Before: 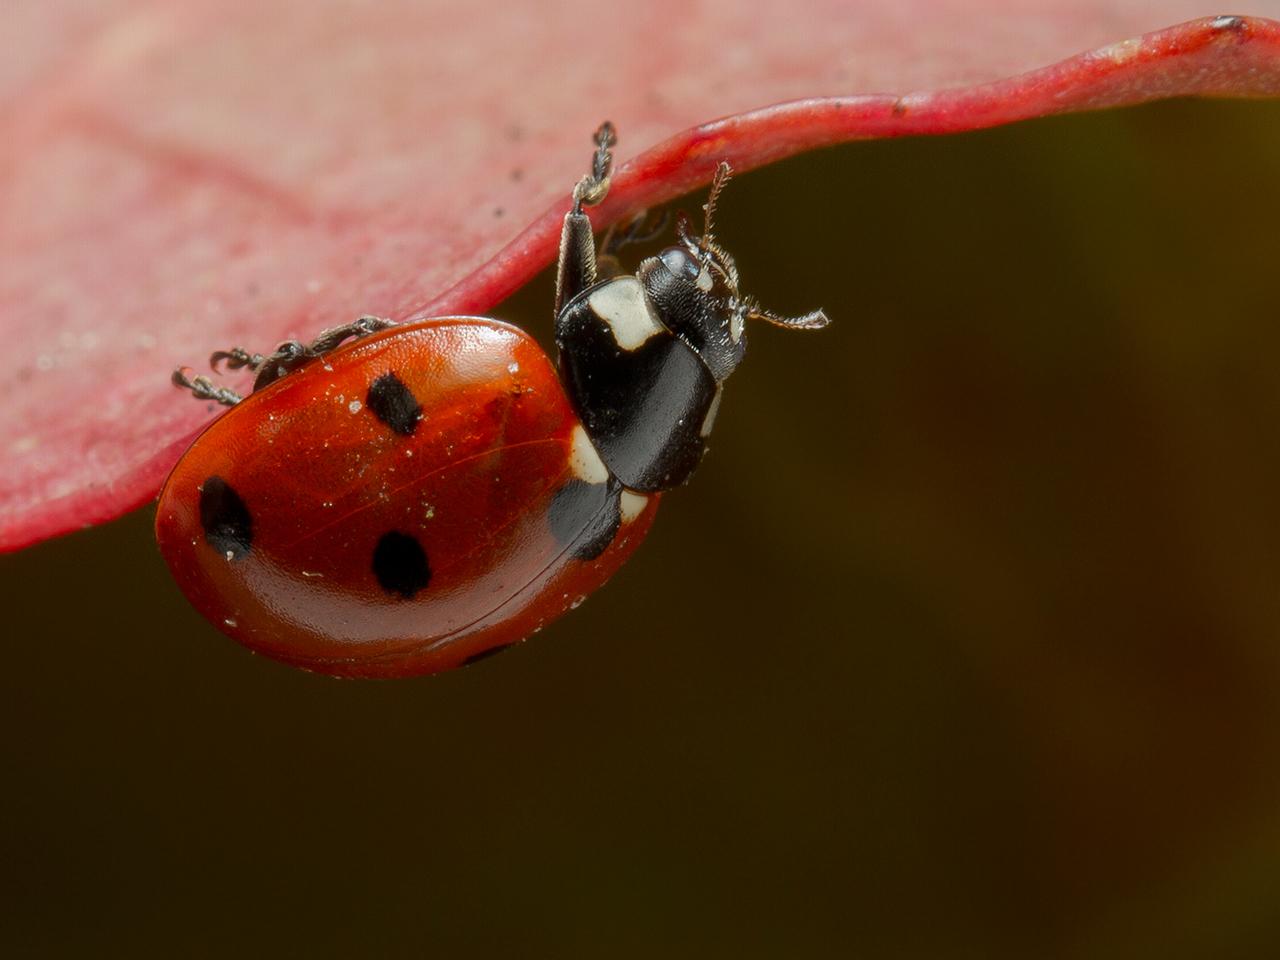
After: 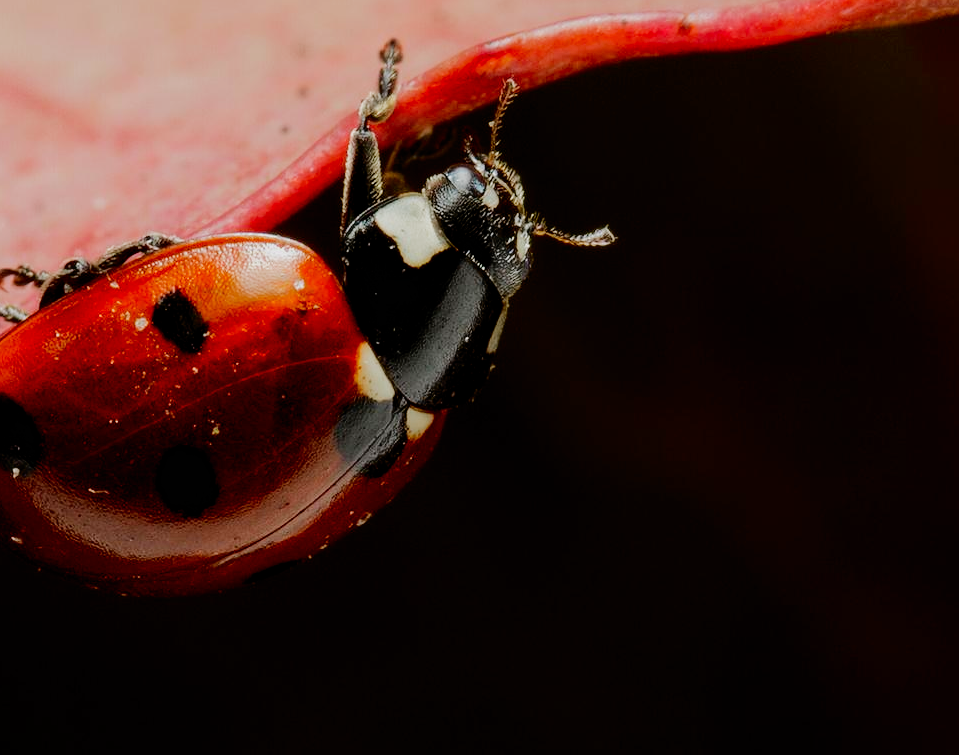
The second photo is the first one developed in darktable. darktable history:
filmic rgb: black relative exposure -7.5 EV, white relative exposure 4.99 EV, hardness 3.33, contrast 1.299, preserve chrominance no, color science v4 (2020), iterations of high-quality reconstruction 0, contrast in shadows soft, contrast in highlights soft
crop: left 16.765%, top 8.702%, right 8.296%, bottom 12.601%
tone curve: curves: ch0 [(0, 0) (0.003, 0.006) (0.011, 0.014) (0.025, 0.024) (0.044, 0.035) (0.069, 0.046) (0.1, 0.074) (0.136, 0.115) (0.177, 0.161) (0.224, 0.226) (0.277, 0.293) (0.335, 0.364) (0.399, 0.441) (0.468, 0.52) (0.543, 0.58) (0.623, 0.657) (0.709, 0.72) (0.801, 0.794) (0.898, 0.883) (1, 1)], color space Lab, independent channels, preserve colors none
